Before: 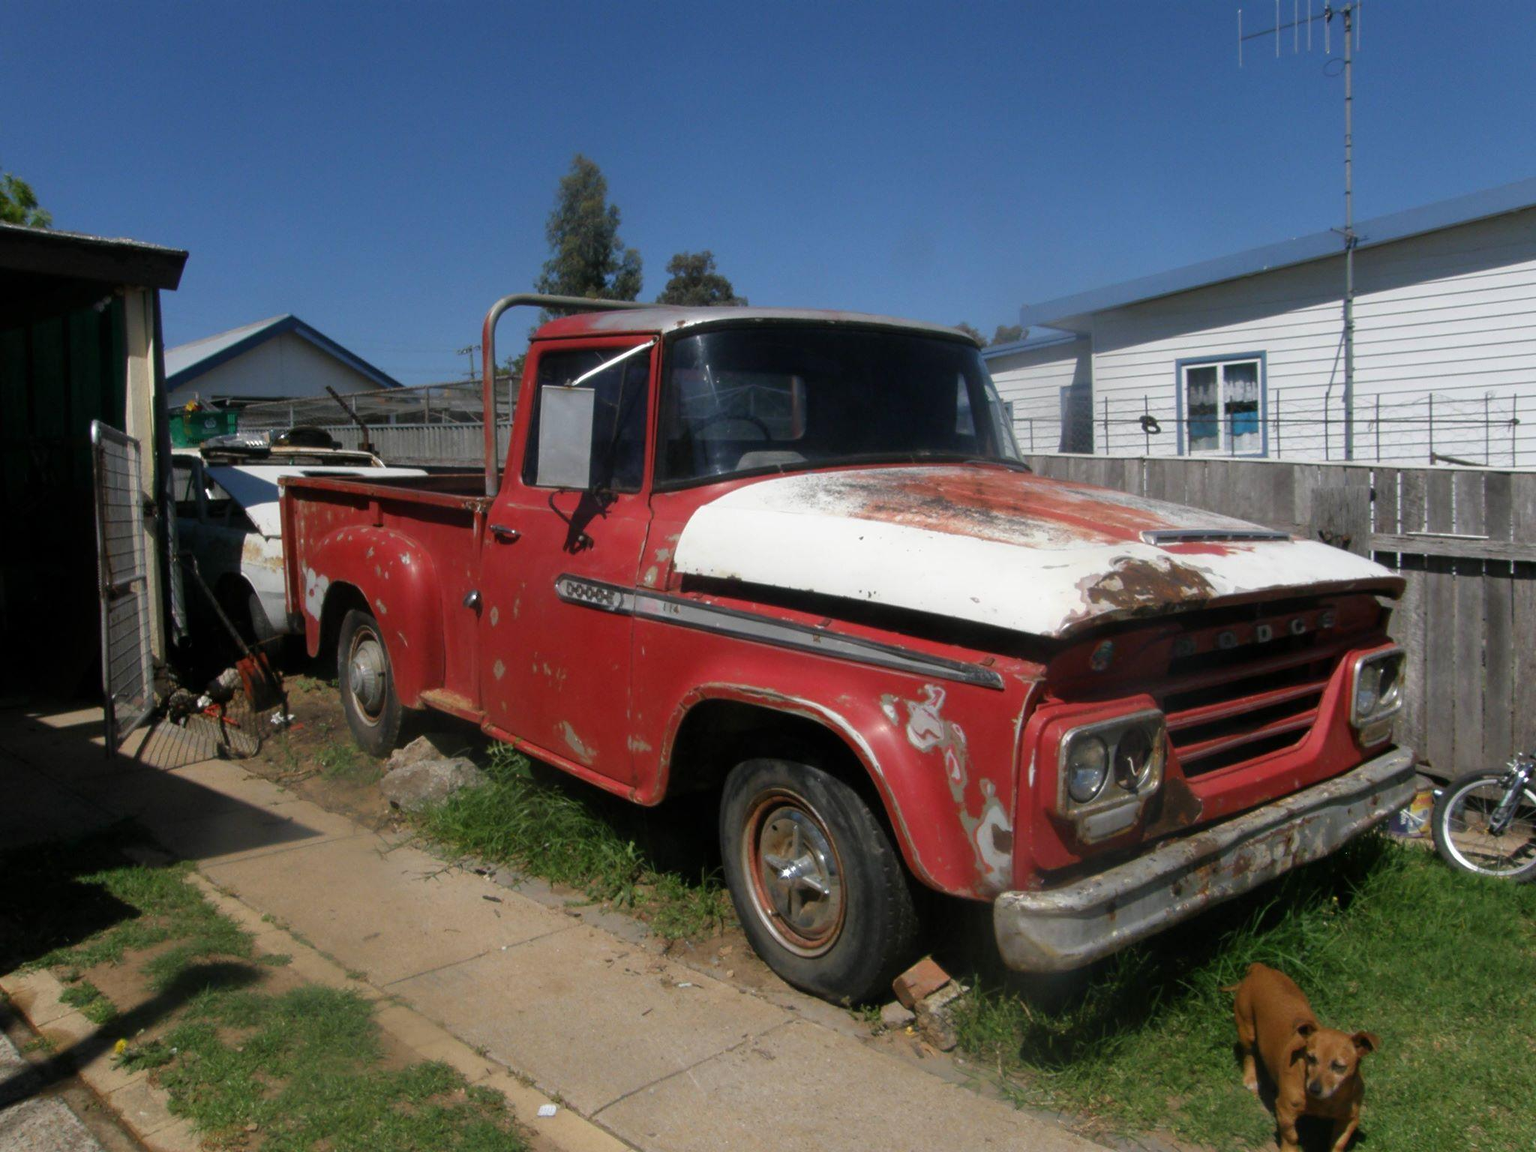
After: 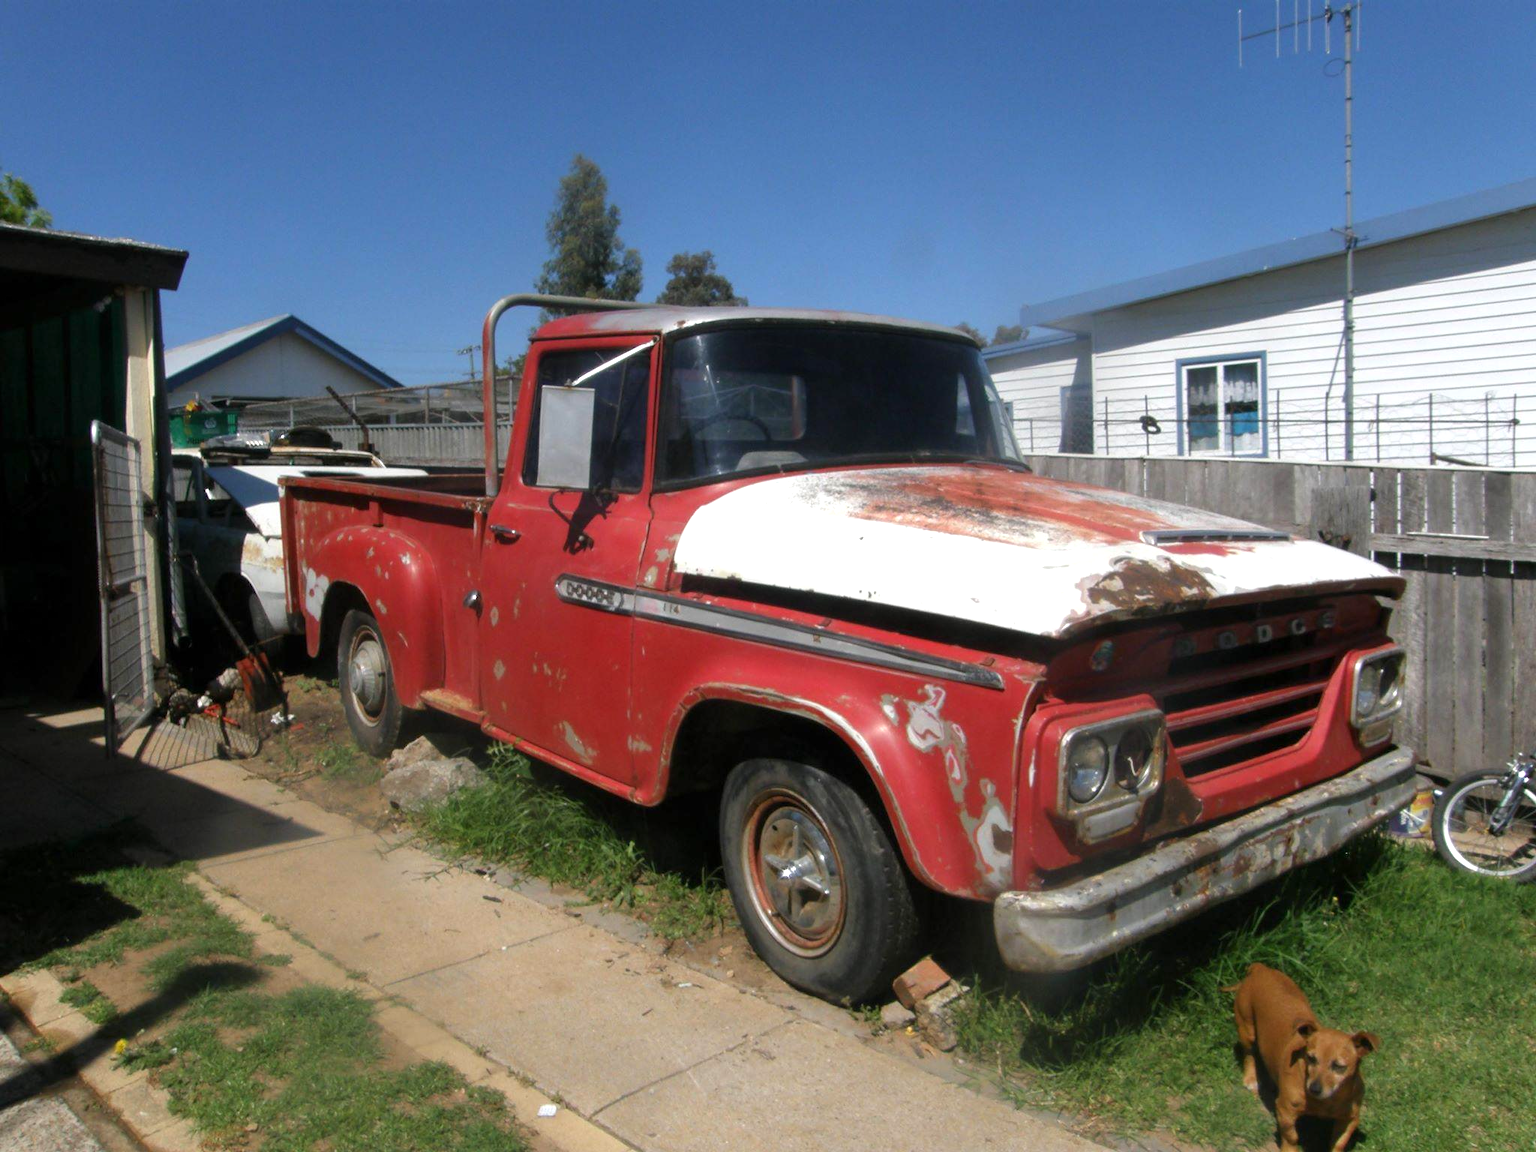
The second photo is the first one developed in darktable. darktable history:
exposure: exposure 0.512 EV, compensate highlight preservation false
